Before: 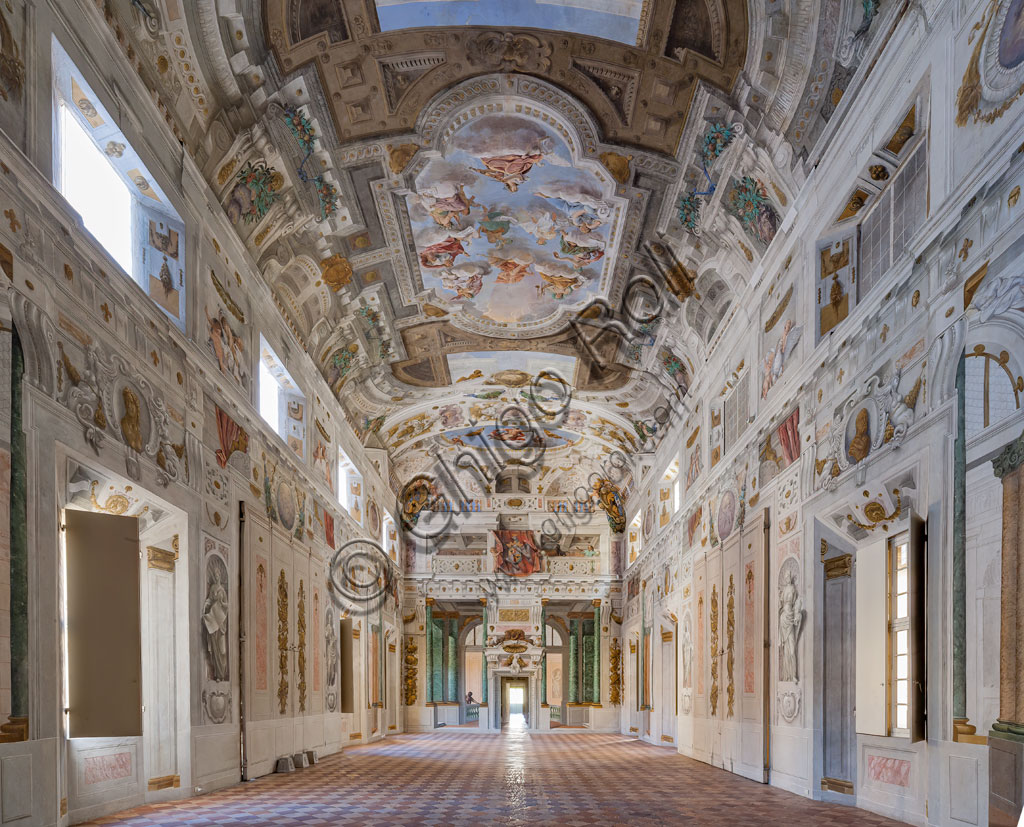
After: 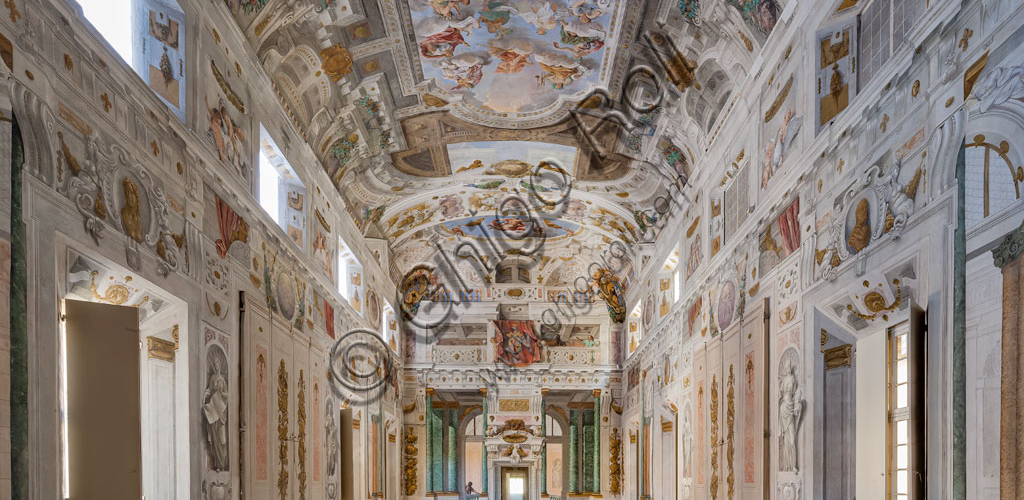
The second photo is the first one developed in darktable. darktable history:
crop and rotate: top 25.485%, bottom 14.027%
